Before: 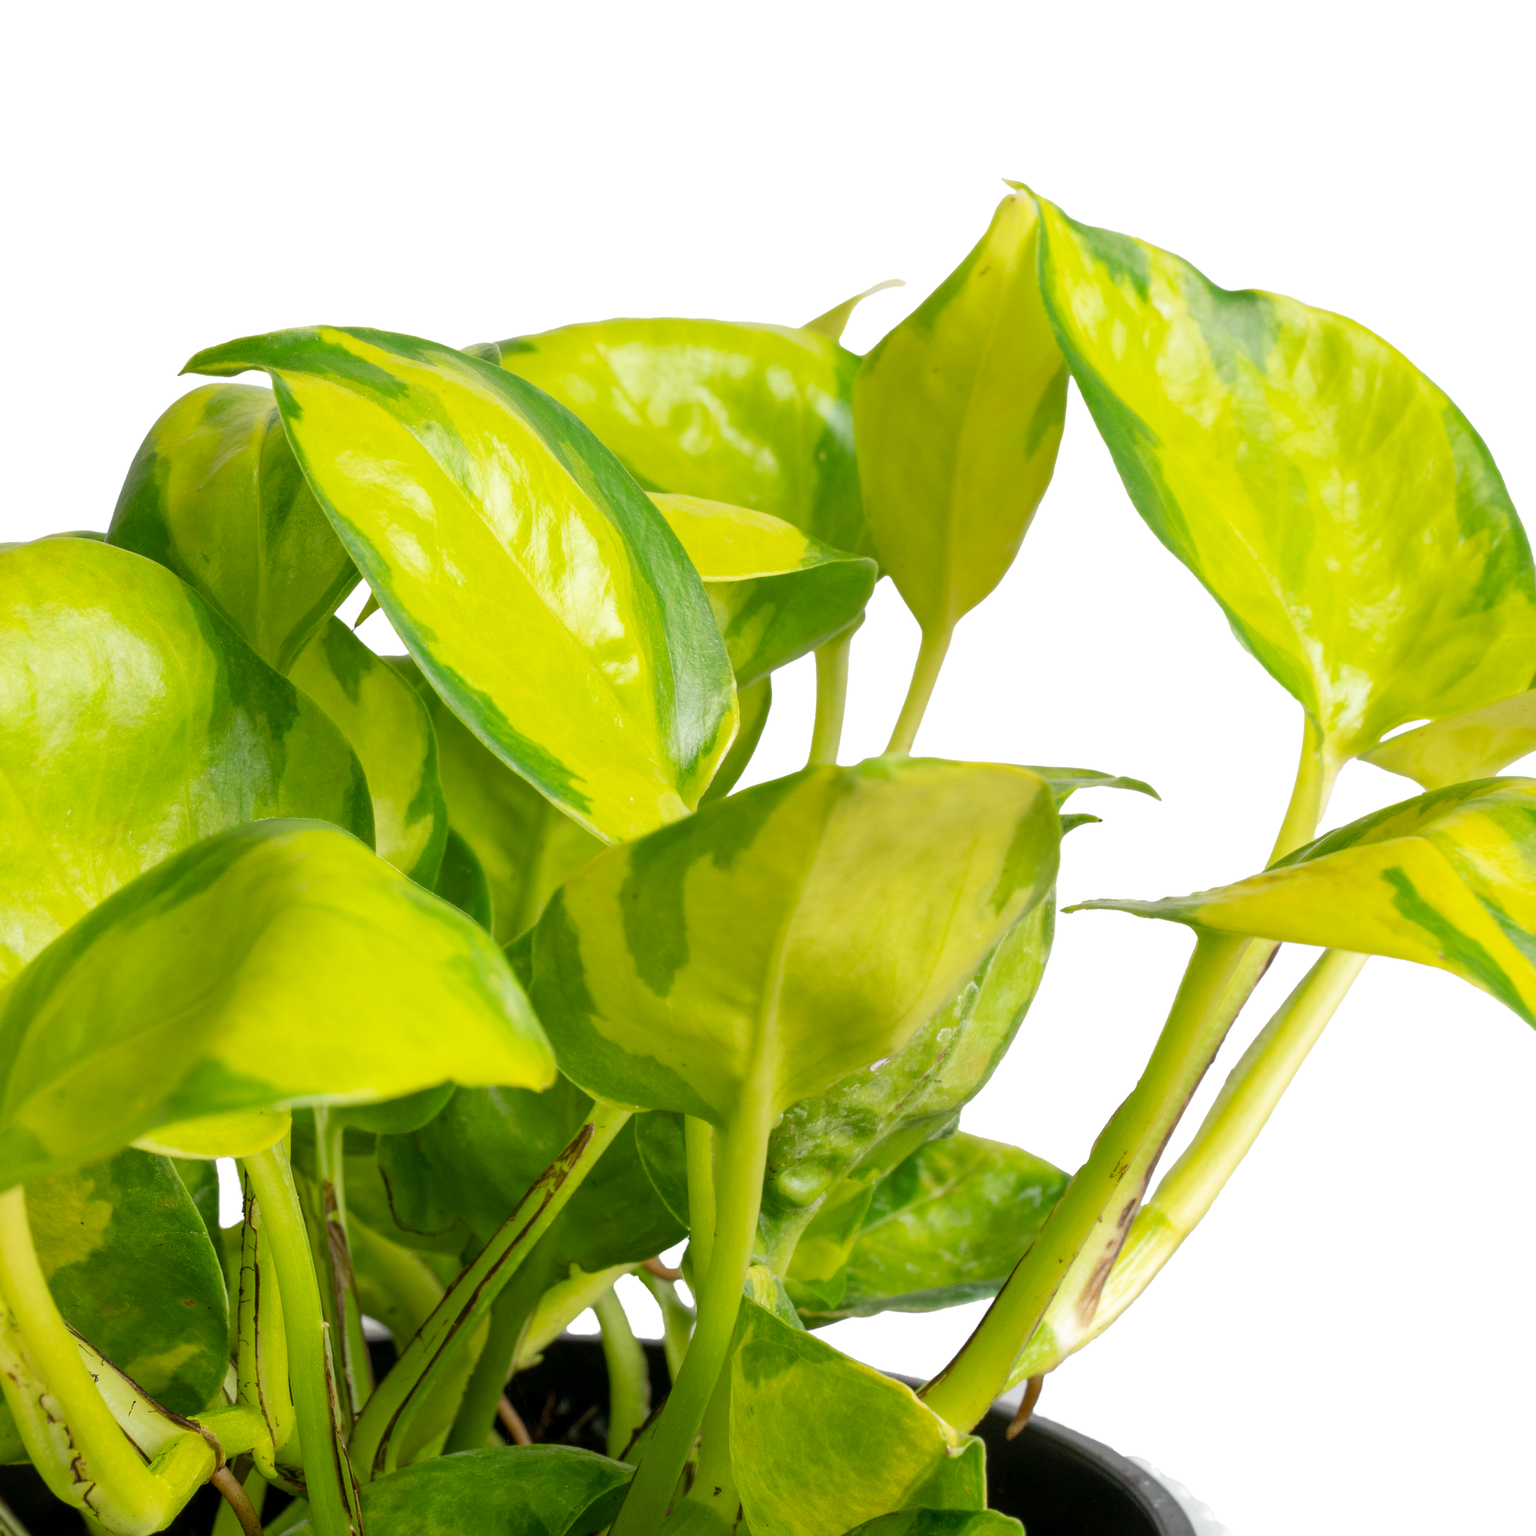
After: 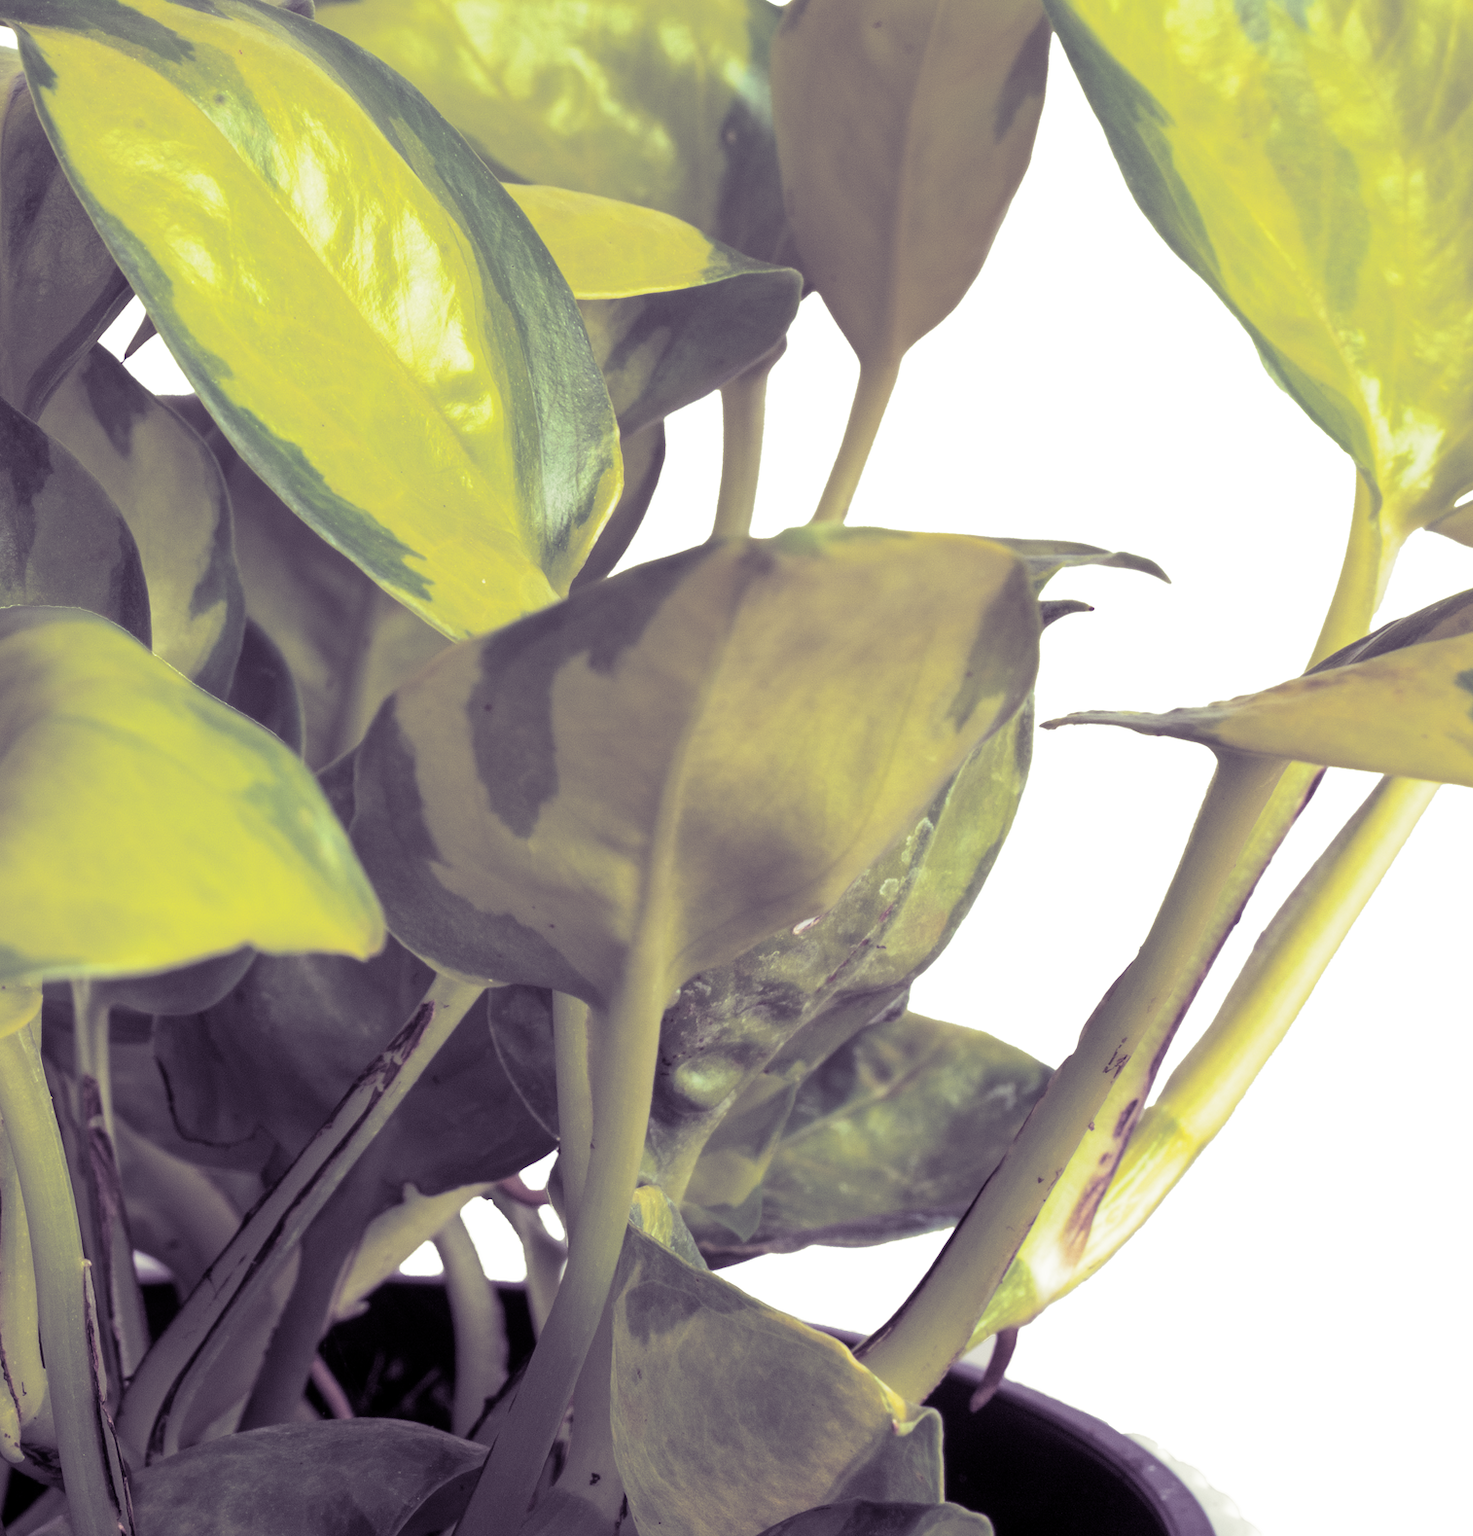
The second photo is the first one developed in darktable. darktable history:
split-toning: shadows › hue 266.4°, shadows › saturation 0.4, highlights › hue 61.2°, highlights › saturation 0.3, compress 0%
crop: left 16.871%, top 22.857%, right 9.116%
